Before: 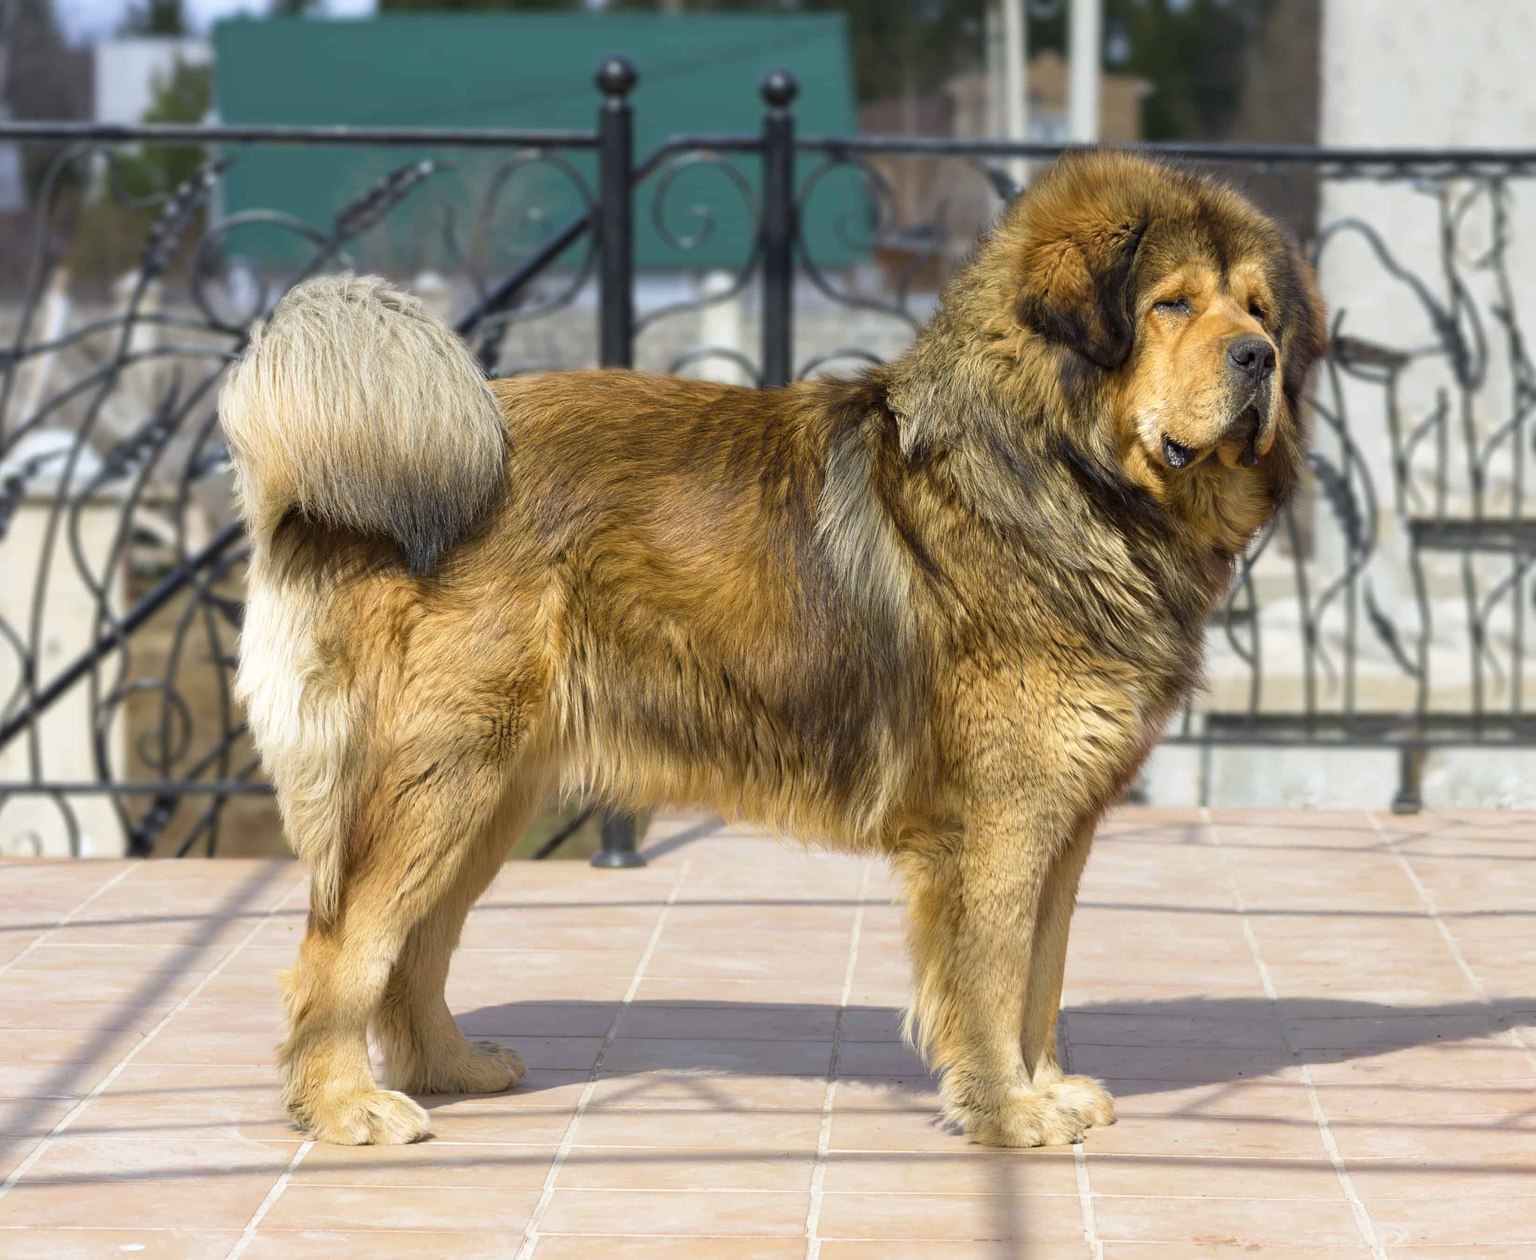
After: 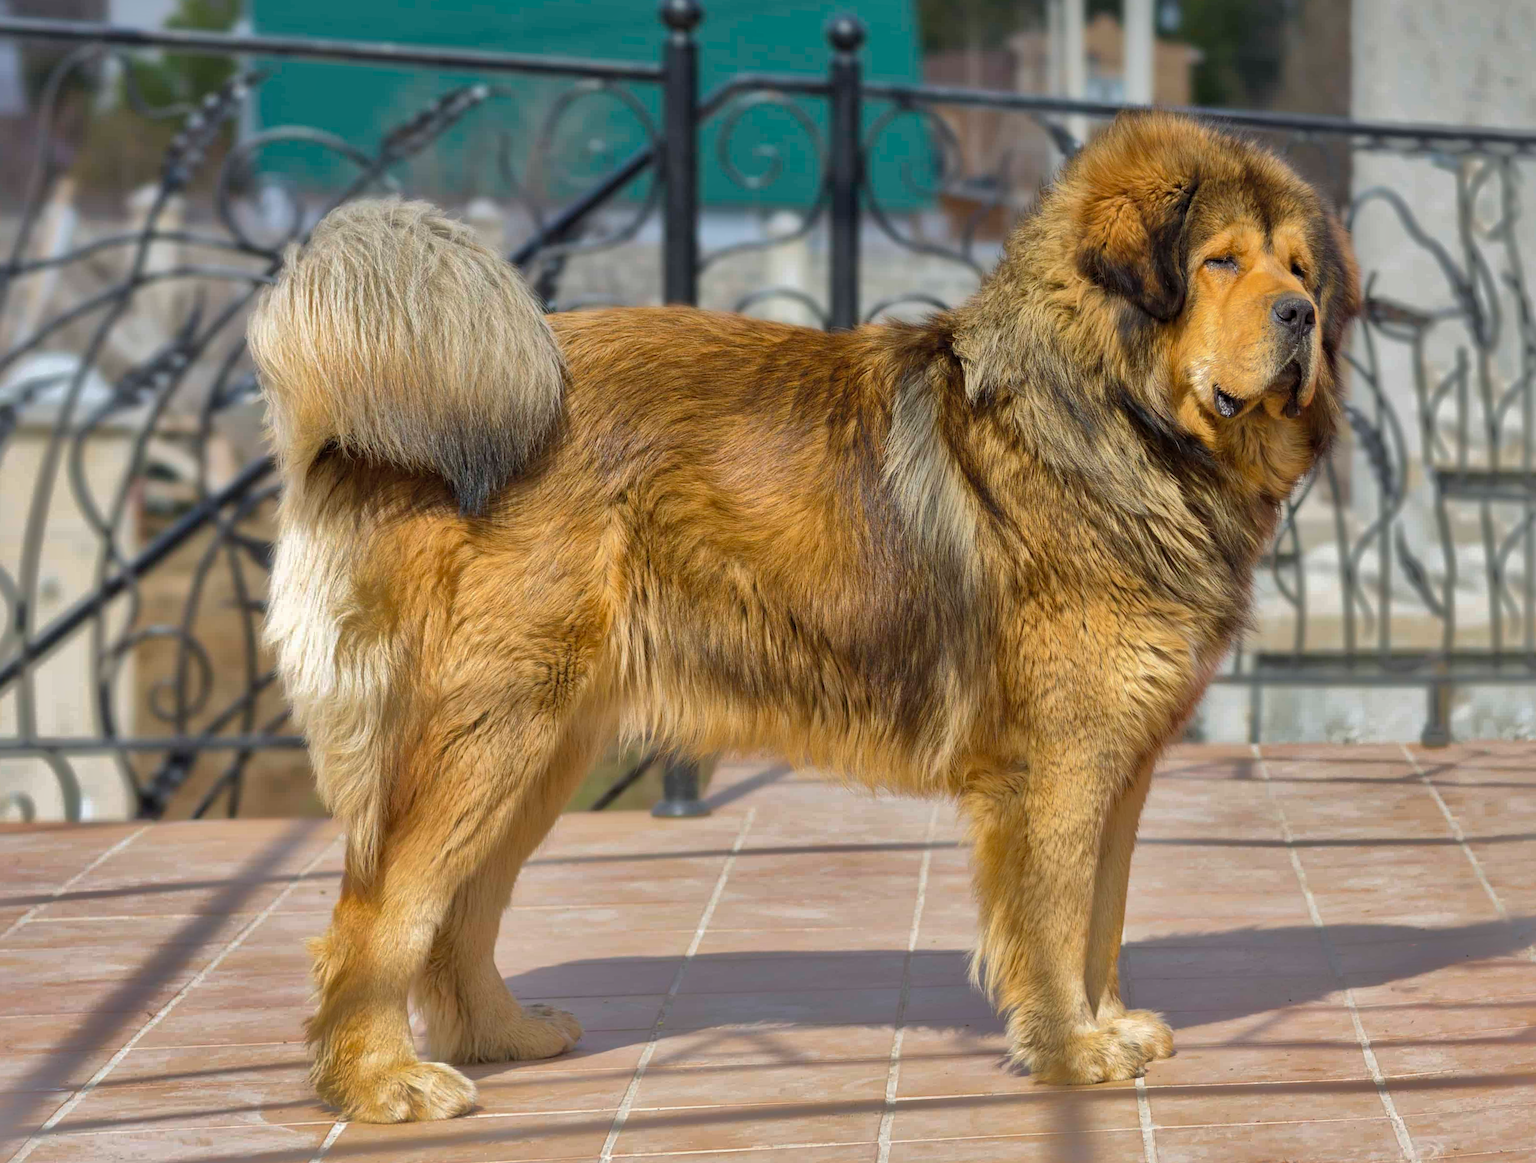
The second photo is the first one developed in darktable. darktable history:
shadows and highlights: shadows 38.43, highlights -74.54
rotate and perspective: rotation -0.013°, lens shift (vertical) -0.027, lens shift (horizontal) 0.178, crop left 0.016, crop right 0.989, crop top 0.082, crop bottom 0.918
